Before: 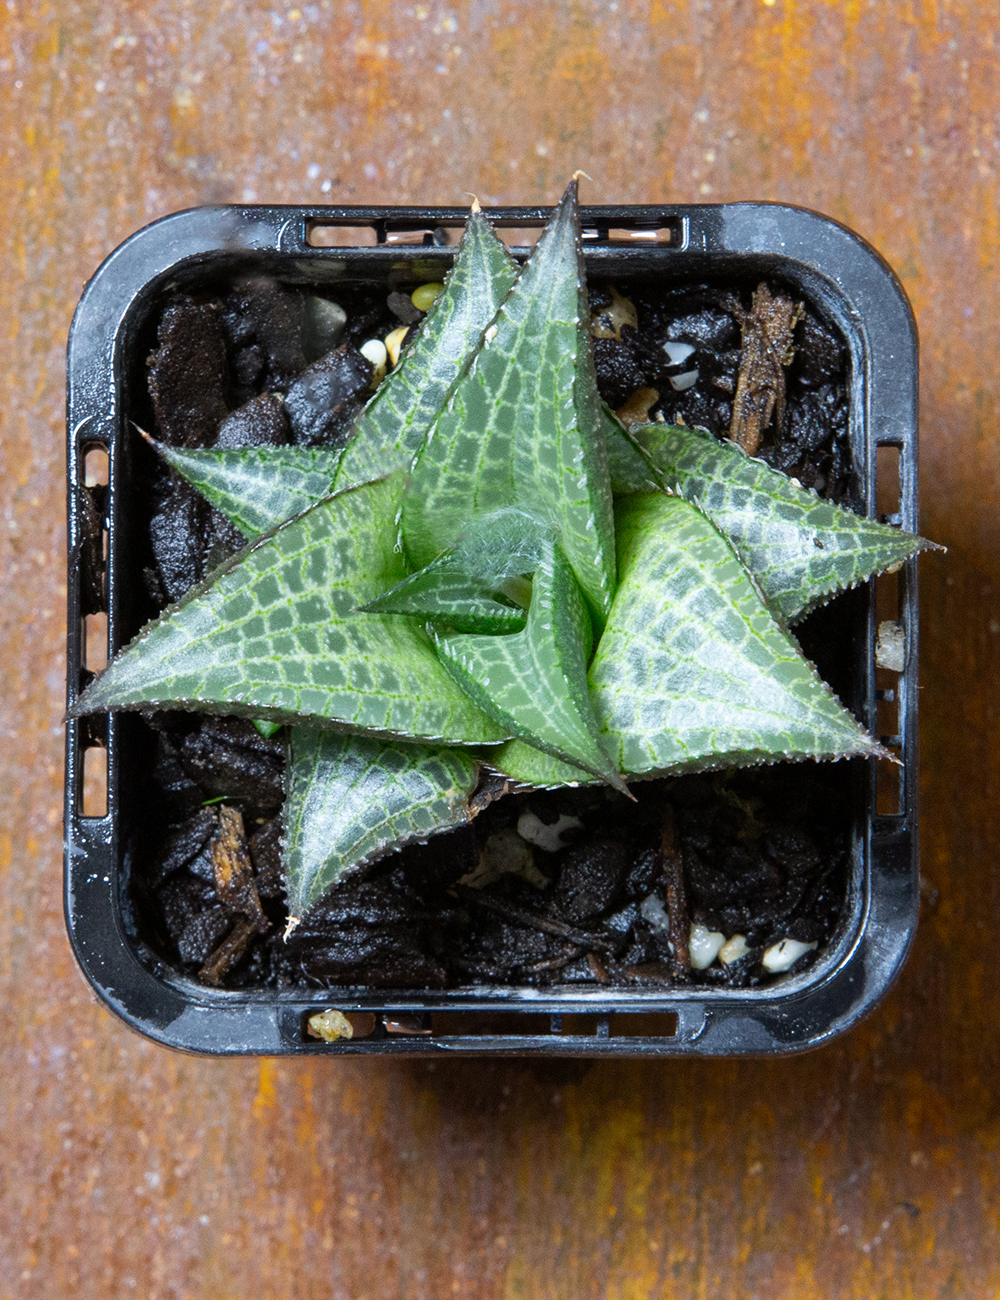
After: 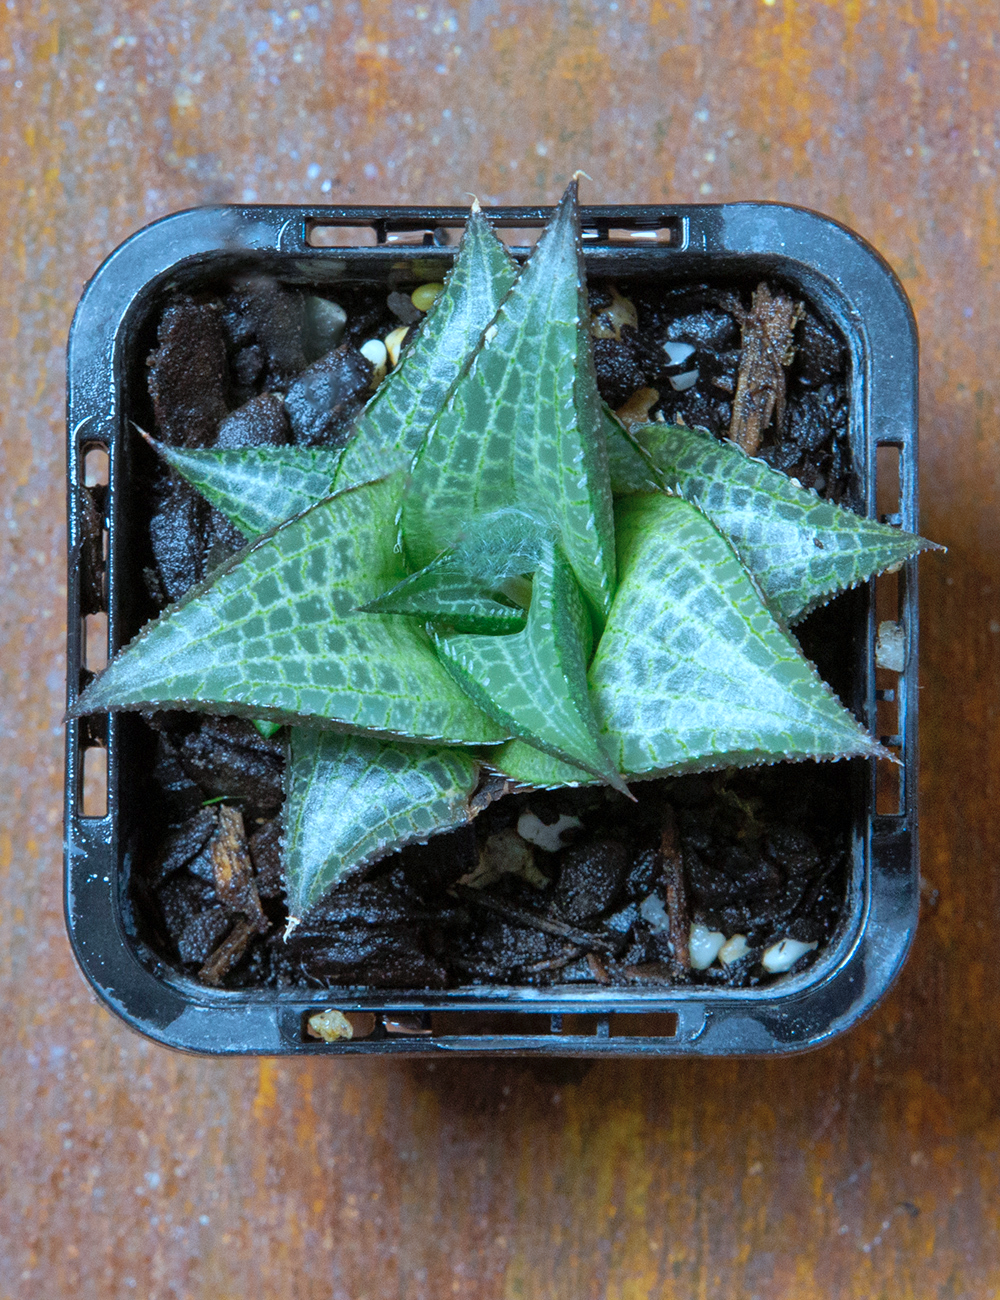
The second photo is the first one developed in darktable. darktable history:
color correction: highlights a* -9.89, highlights b* -21.77
shadows and highlights: on, module defaults
